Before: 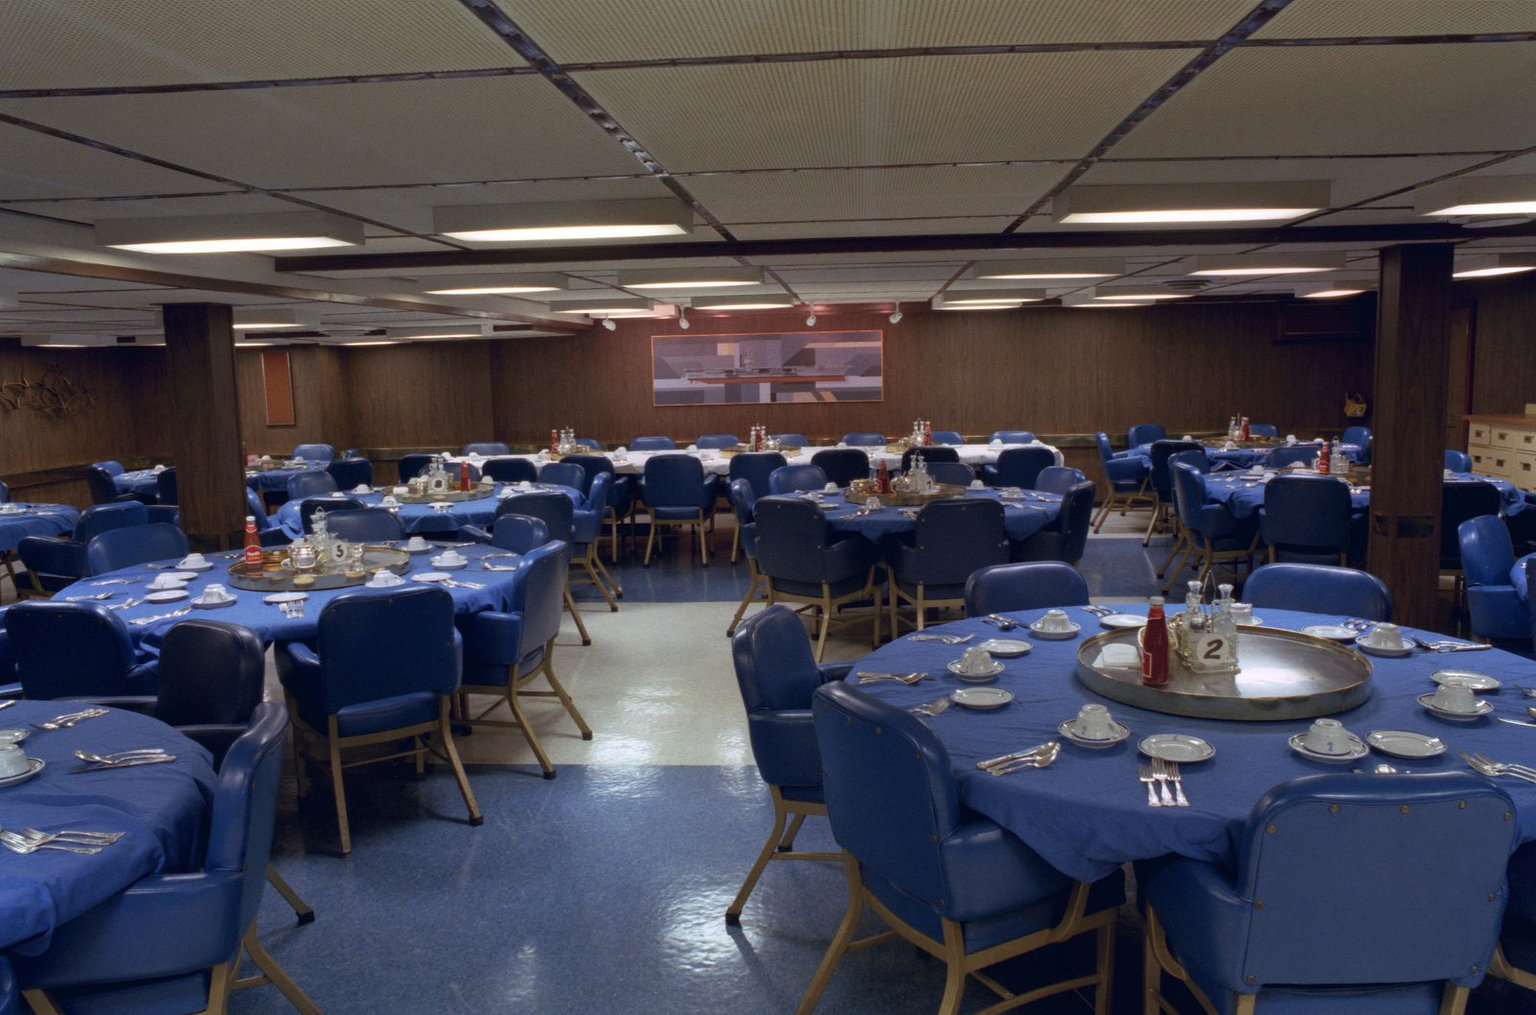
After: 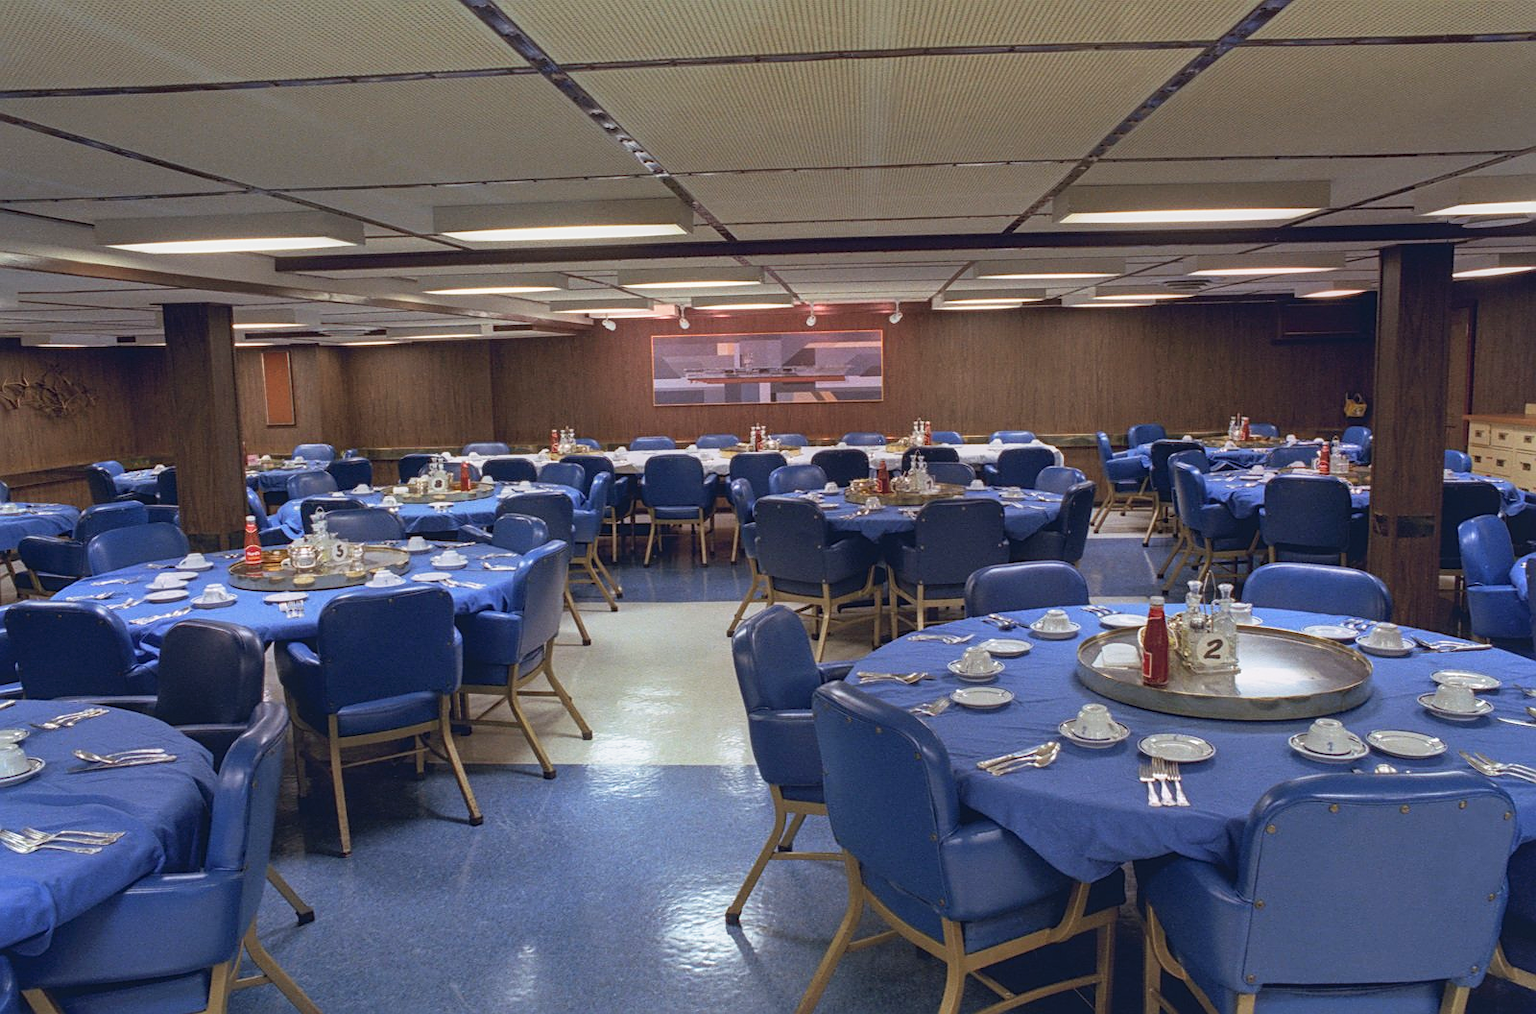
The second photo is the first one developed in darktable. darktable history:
sharpen: on, module defaults
contrast brightness saturation: contrast -0.1, brightness 0.05, saturation 0.08
local contrast: on, module defaults
rgb levels: preserve colors max RGB
base curve: curves: ch0 [(0, 0) (0.688, 0.865) (1, 1)], preserve colors none
shadows and highlights: shadows 30
